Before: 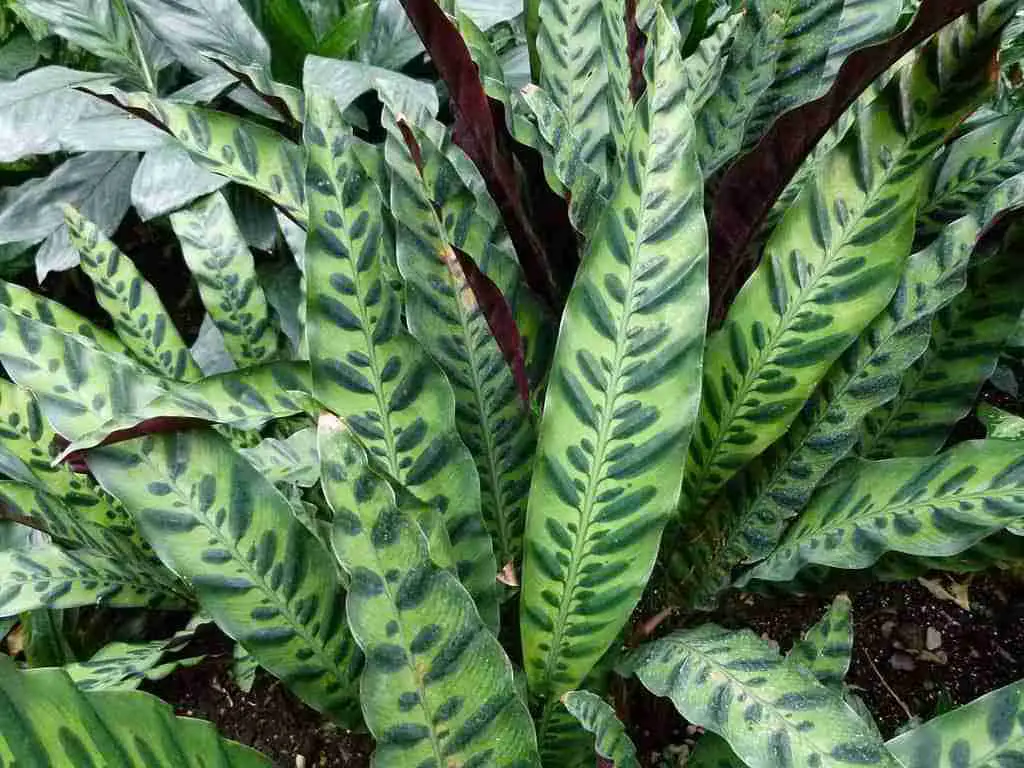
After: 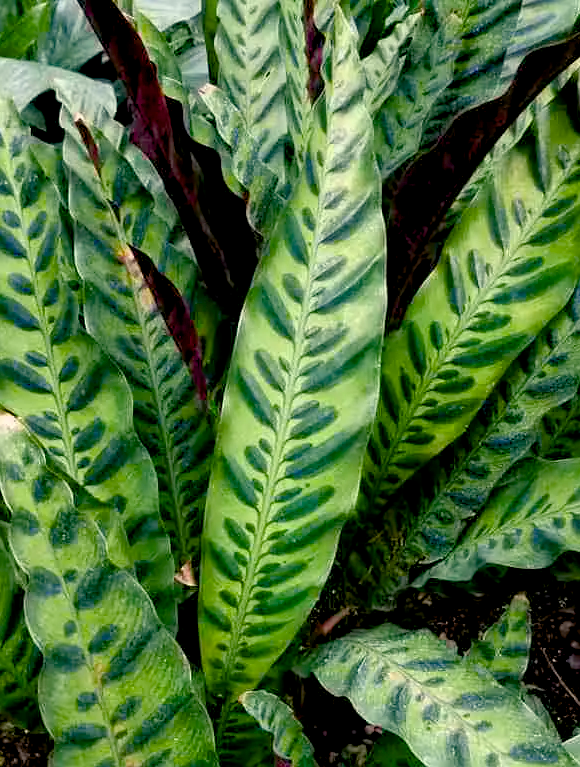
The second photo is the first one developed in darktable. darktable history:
color balance rgb: shadows lift › chroma 3%, shadows lift › hue 280.8°, power › hue 330°, highlights gain › chroma 3%, highlights gain › hue 75.6°, global offset › luminance -1%, perceptual saturation grading › global saturation 20%, perceptual saturation grading › highlights -25%, perceptual saturation grading › shadows 50%, global vibrance 20%
crop: left 31.458%, top 0%, right 11.876%
